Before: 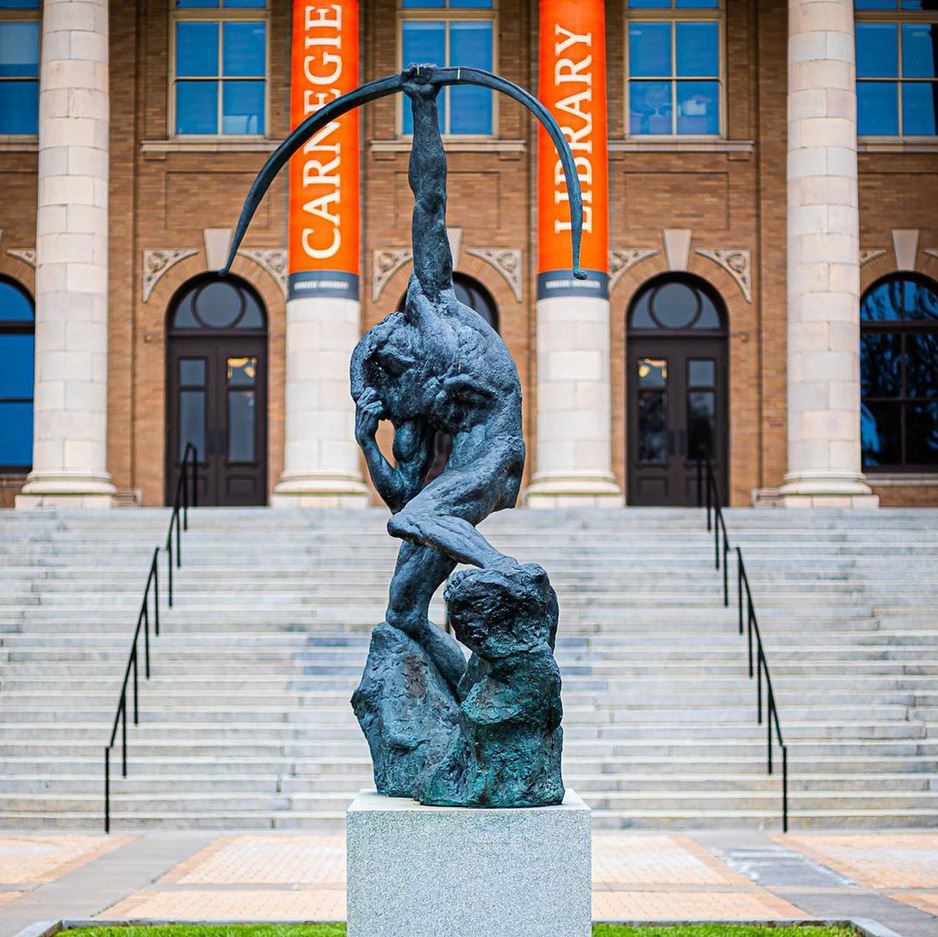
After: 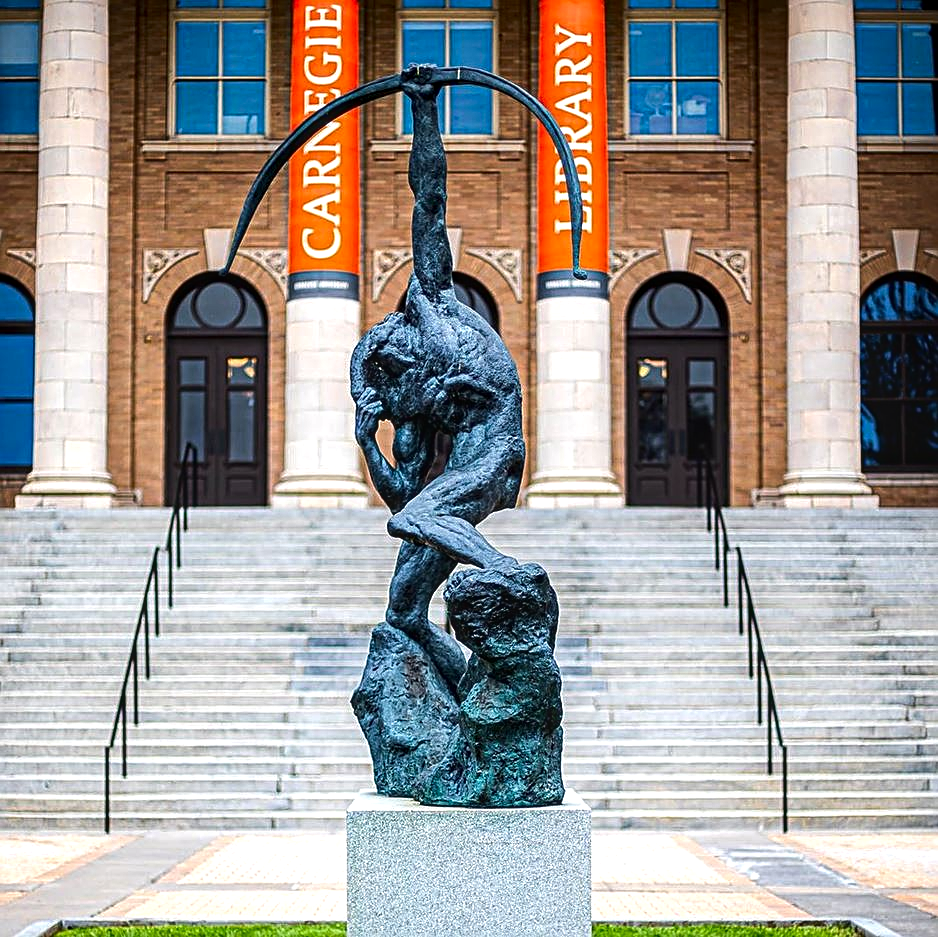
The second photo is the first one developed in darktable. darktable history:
sharpen: on, module defaults
tone equalizer: -8 EV -0.417 EV, -7 EV -0.389 EV, -6 EV -0.333 EV, -5 EV -0.222 EV, -3 EV 0.222 EV, -2 EV 0.333 EV, -1 EV 0.389 EV, +0 EV 0.417 EV, edges refinement/feathering 500, mask exposure compensation -1.57 EV, preserve details no
contrast brightness saturation: brightness -0.09
local contrast: on, module defaults
